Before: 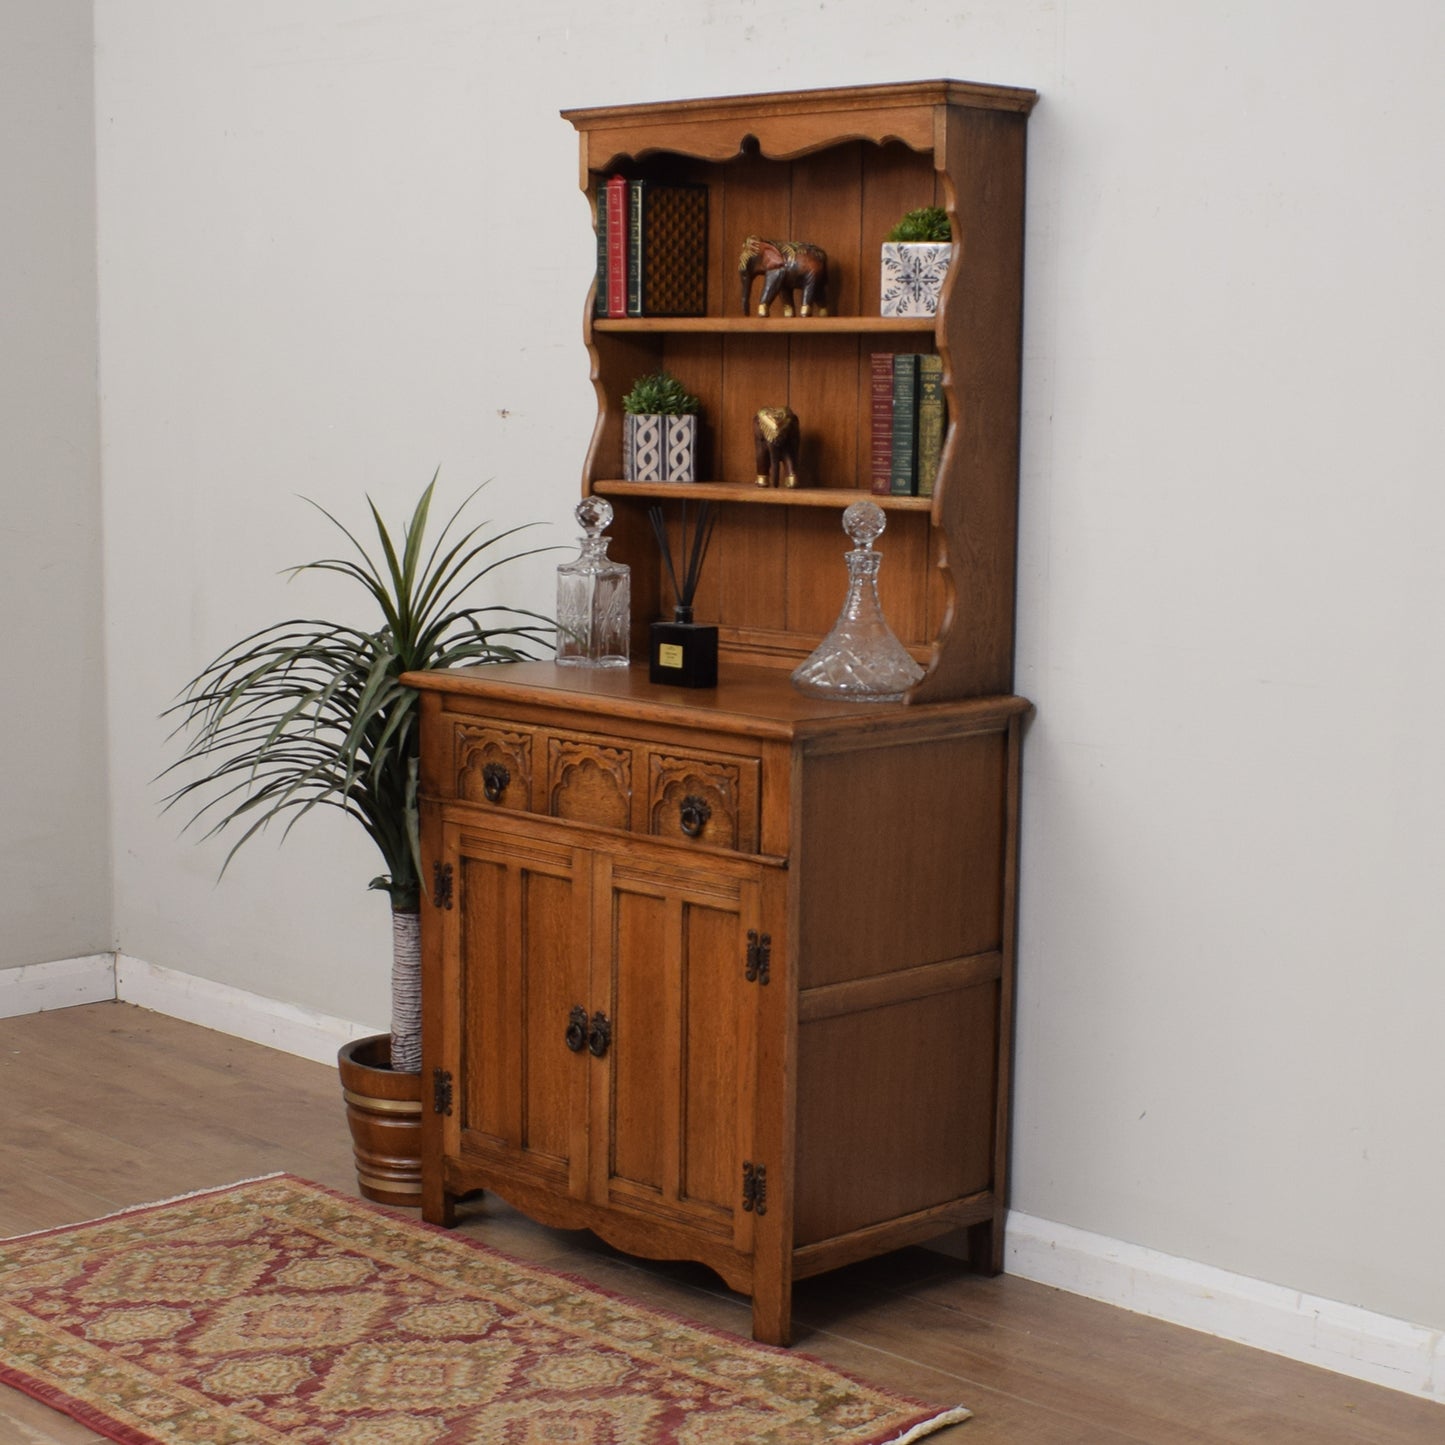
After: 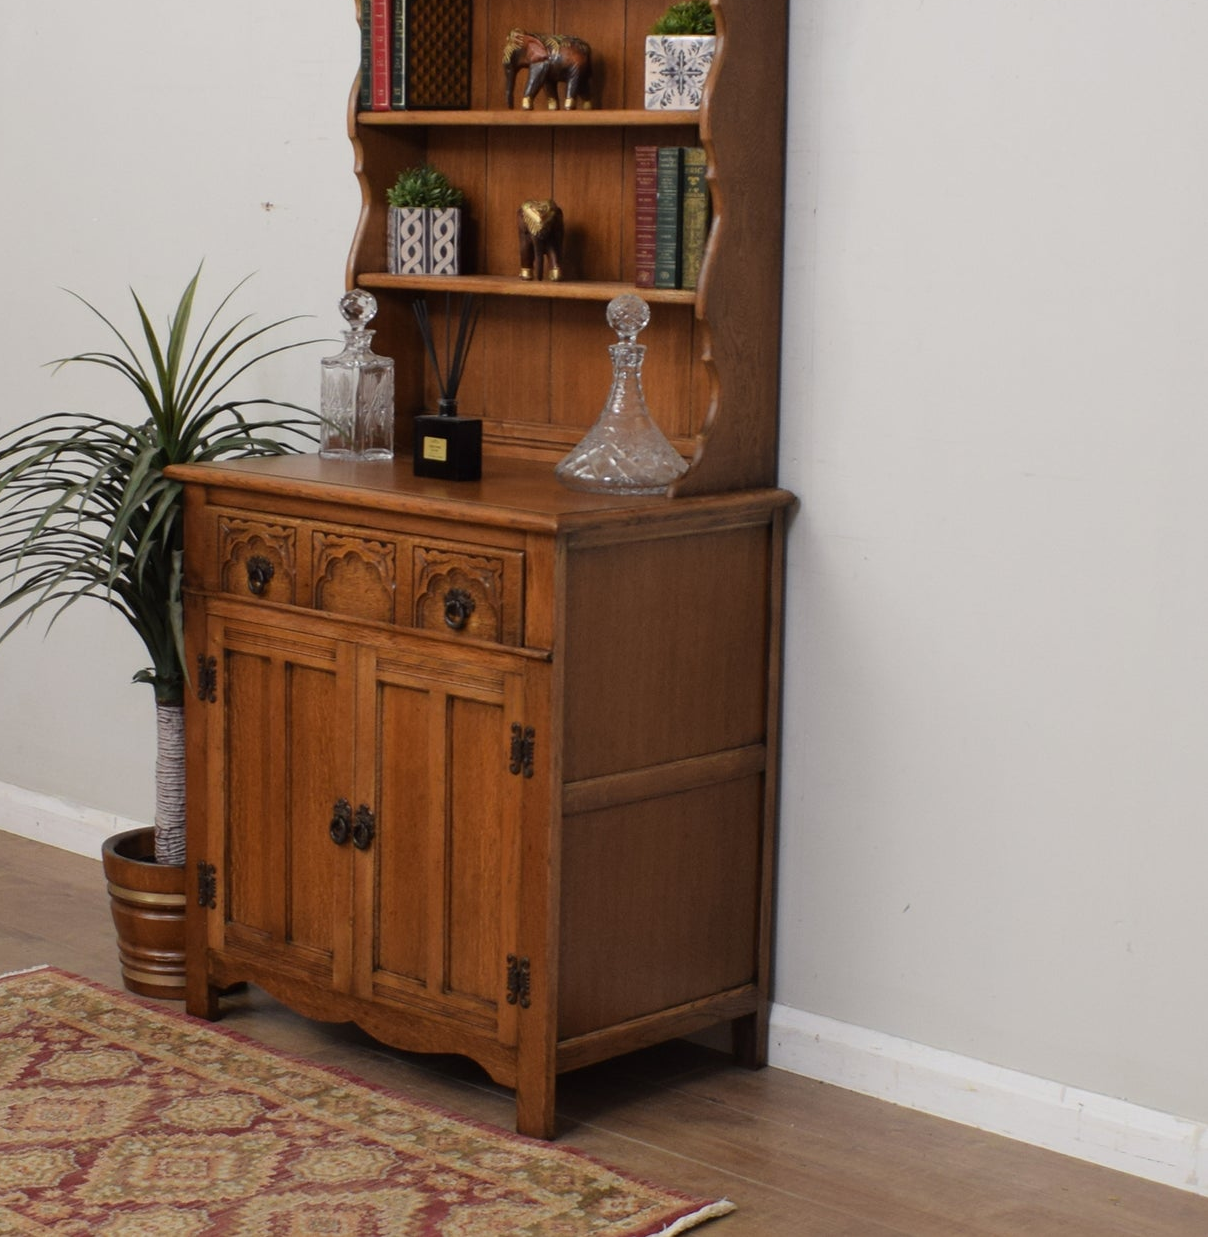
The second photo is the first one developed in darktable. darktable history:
crop: left 16.374%, top 14.333%
